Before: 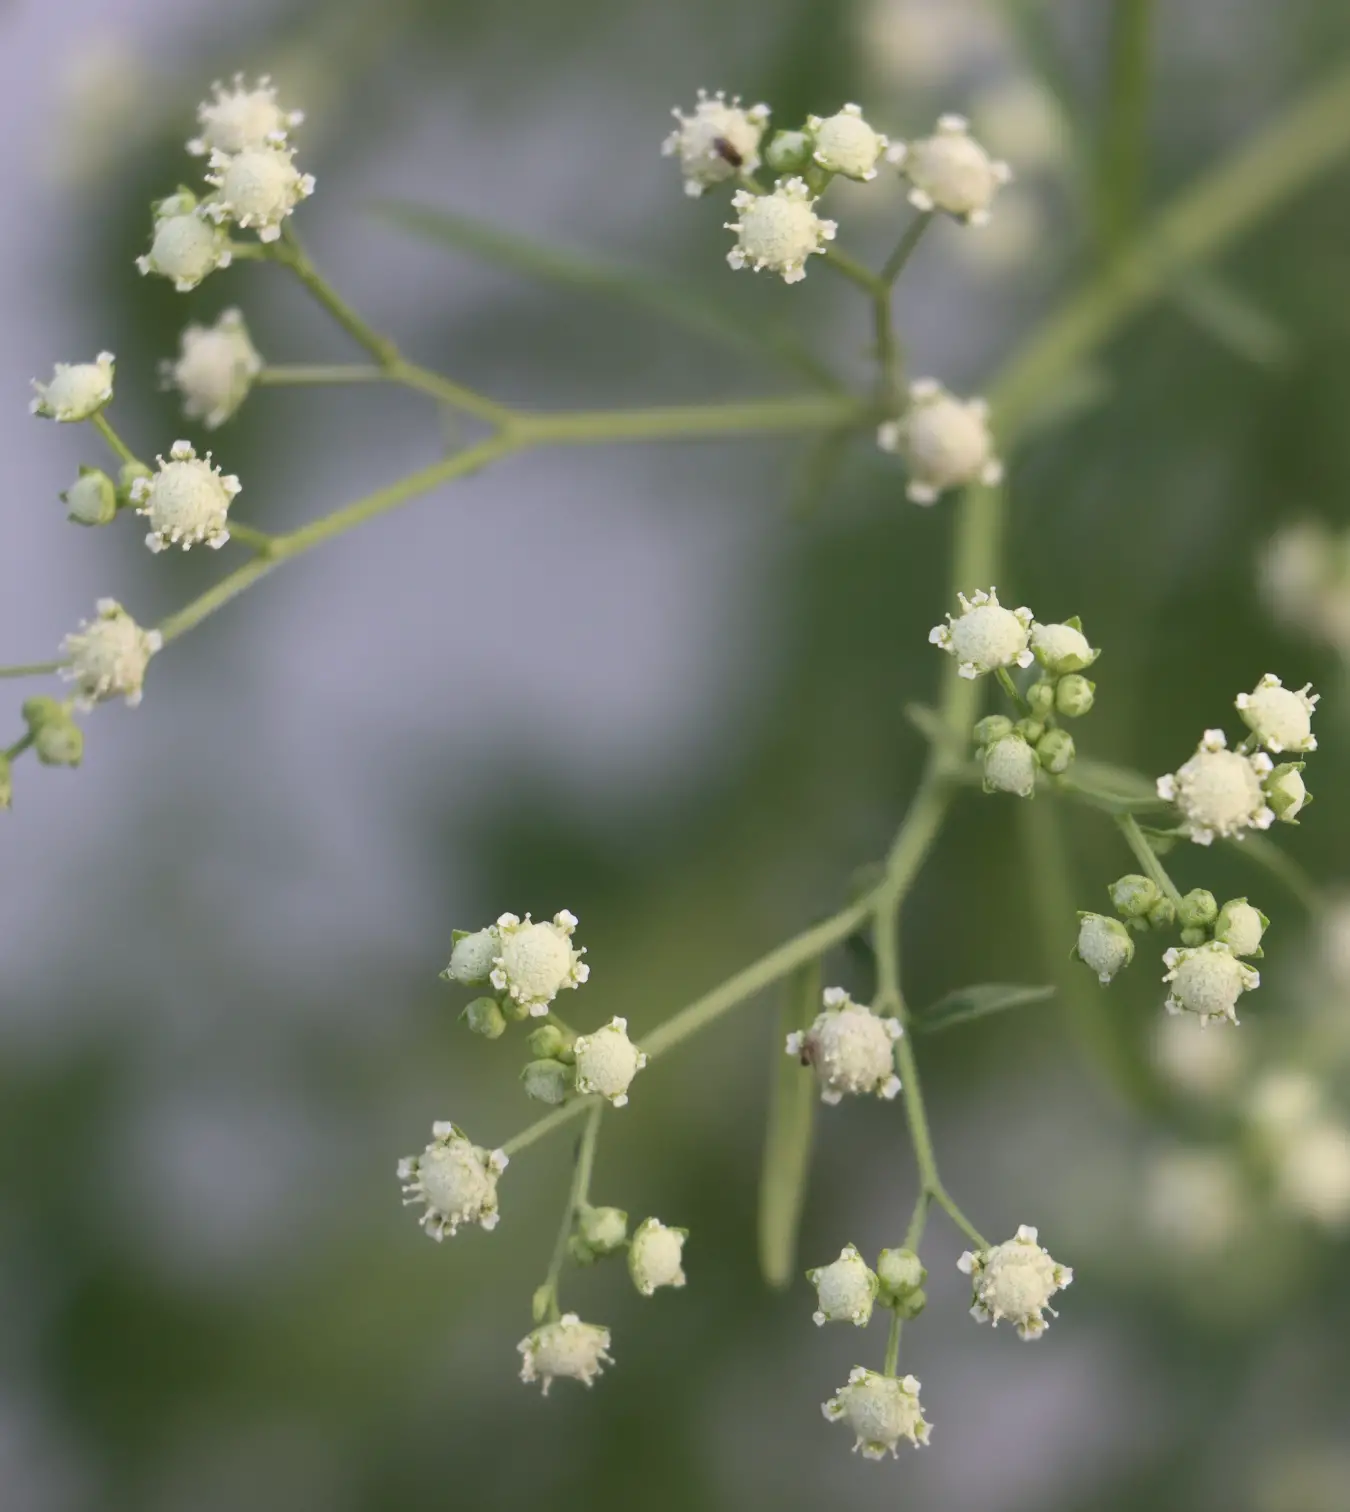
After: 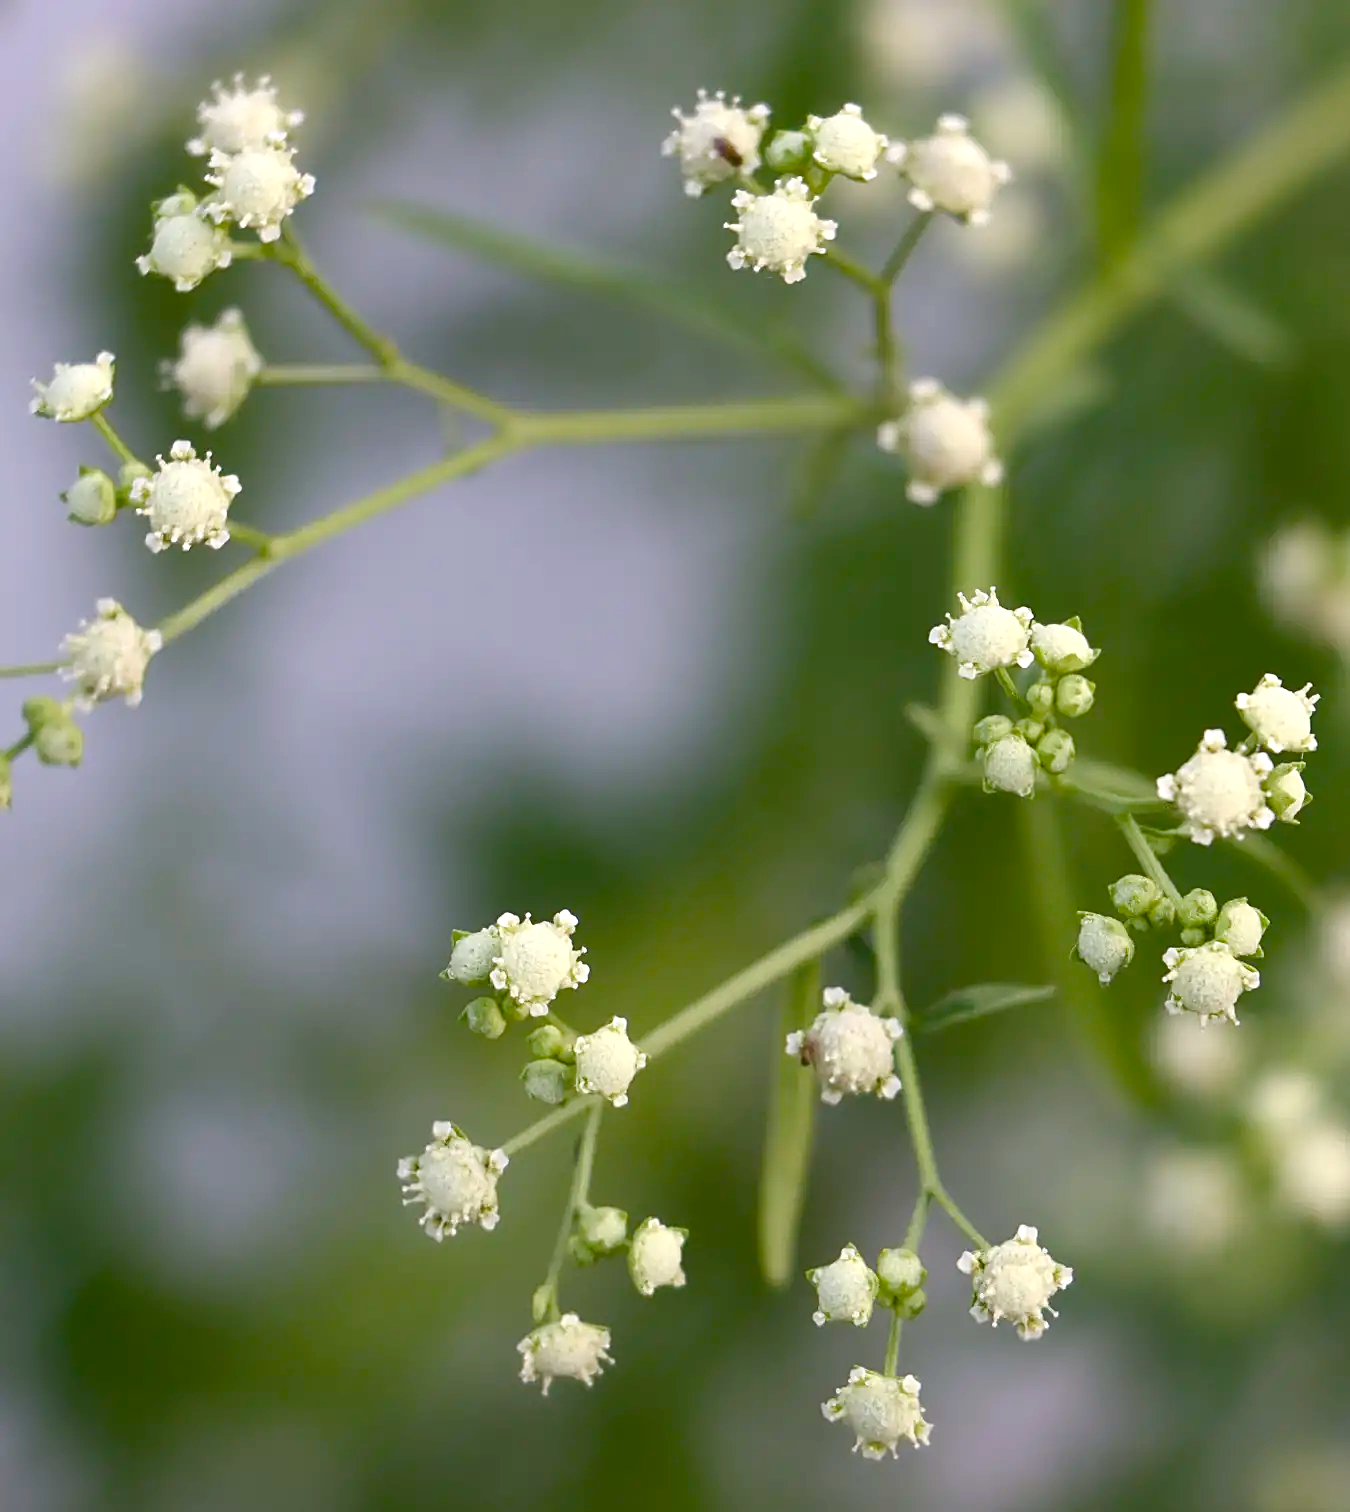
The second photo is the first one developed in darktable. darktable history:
sharpen: amount 0.495
color balance rgb: perceptual saturation grading › global saturation 24.67%, perceptual saturation grading › highlights -51.086%, perceptual saturation grading › mid-tones 19.025%, perceptual saturation grading › shadows 60.958%, perceptual brilliance grading › highlights 9.87%, perceptual brilliance grading › mid-tones 5.405%, global vibrance 20%
